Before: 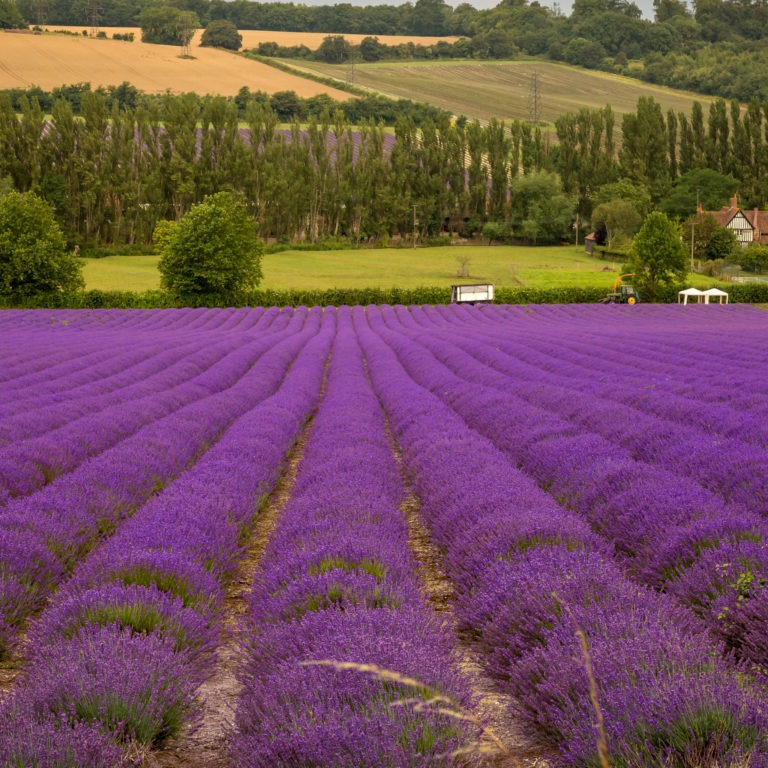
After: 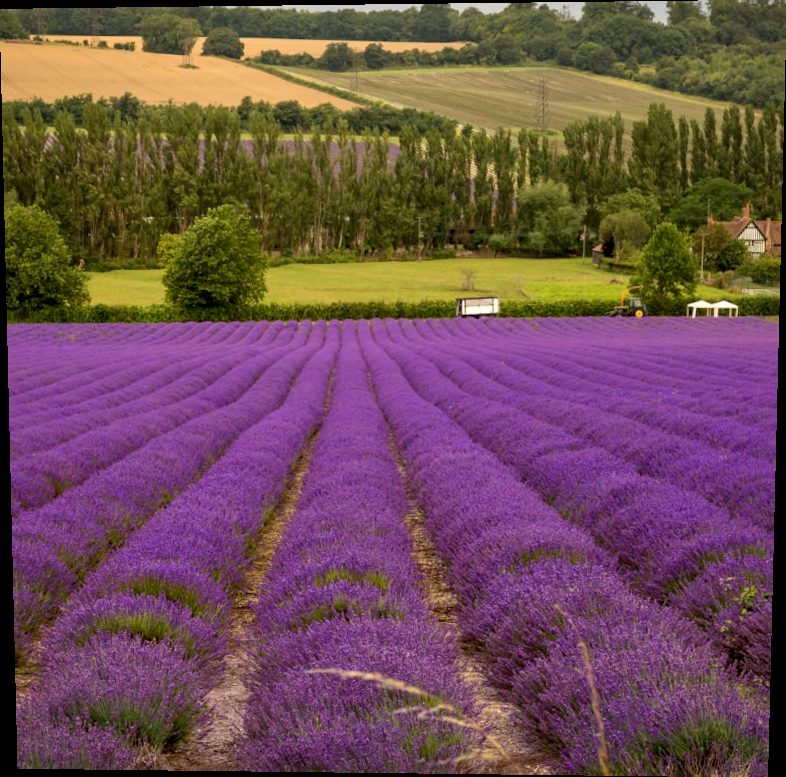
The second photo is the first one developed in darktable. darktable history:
exposure: black level correction 0.002, compensate highlight preservation false
rotate and perspective: lens shift (vertical) 0.048, lens shift (horizontal) -0.024, automatic cropping off
local contrast: mode bilateral grid, contrast 25, coarseness 50, detail 123%, midtone range 0.2
